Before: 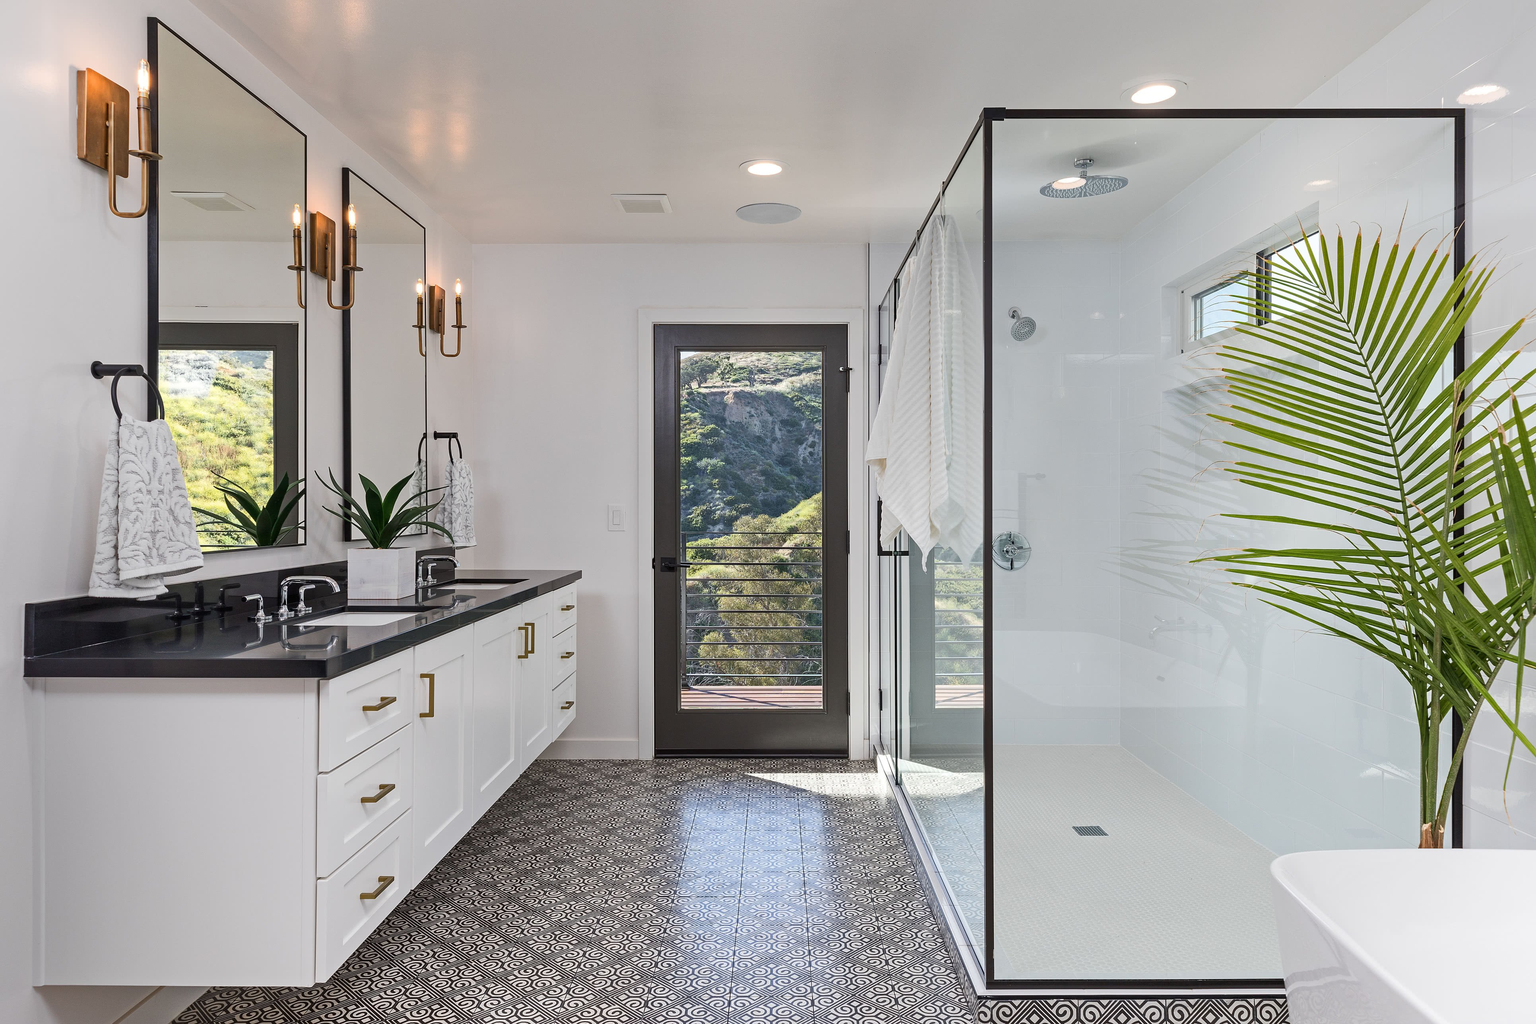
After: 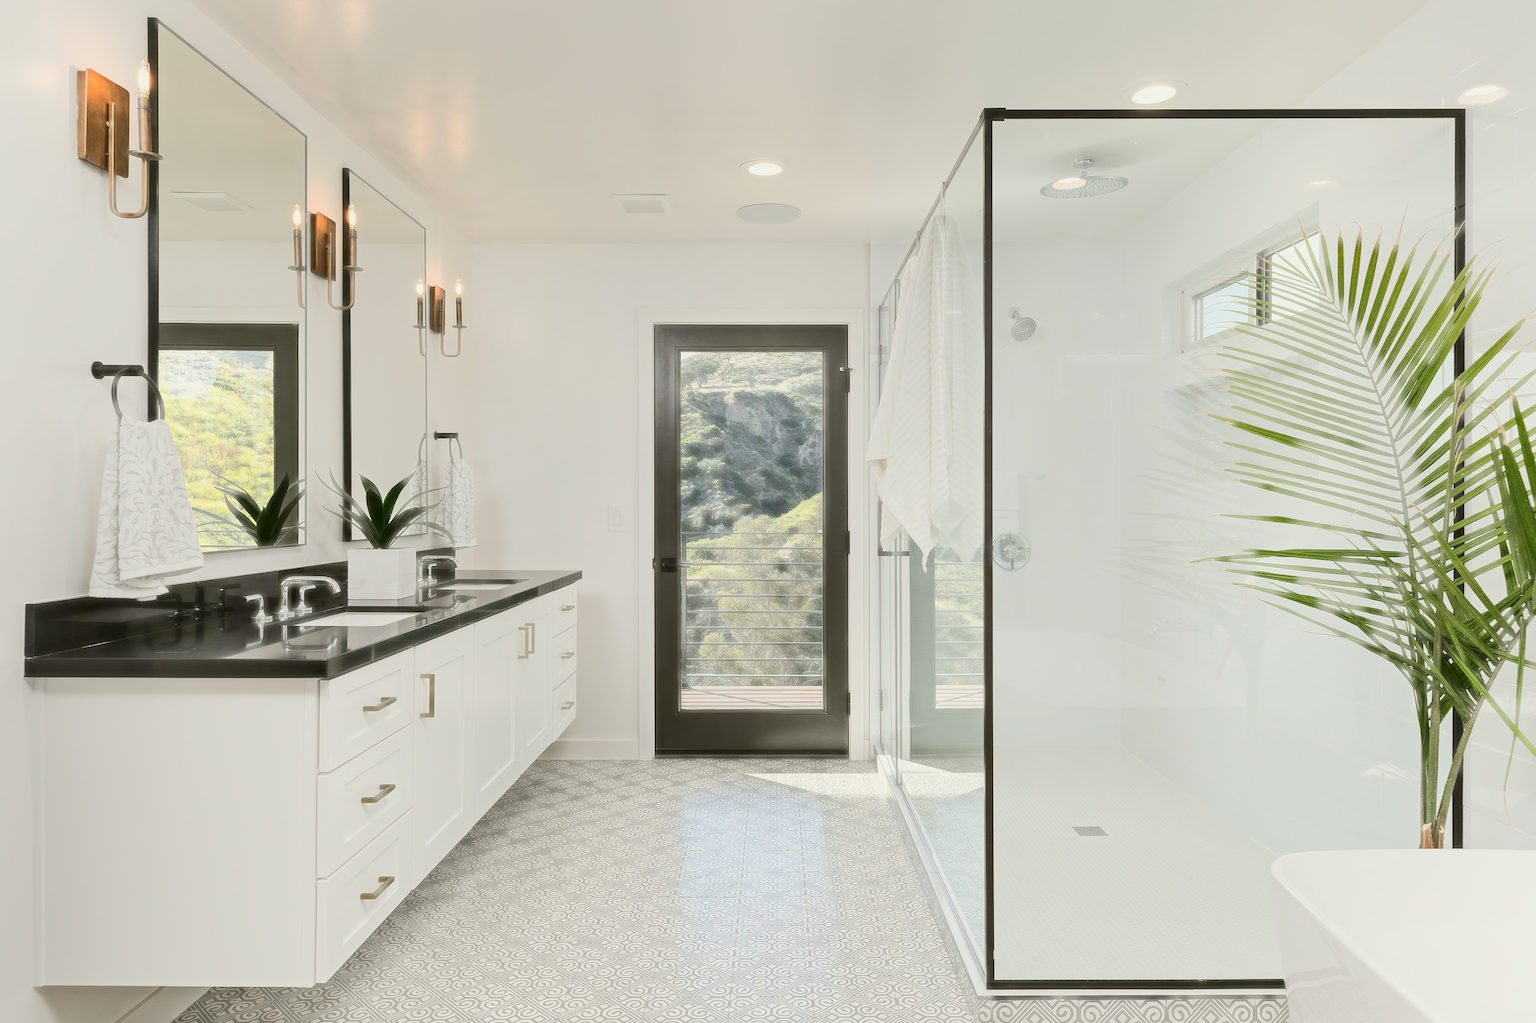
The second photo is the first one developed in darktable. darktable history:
color balance: mode lift, gamma, gain (sRGB), lift [1.04, 1, 1, 0.97], gamma [1.01, 1, 1, 0.97], gain [0.96, 1, 1, 0.97]
base curve: curves: ch0 [(0, 0) (0.262, 0.32) (0.722, 0.705) (1, 1)]
contrast brightness saturation: contrast 0.21, brightness -0.11, saturation 0.21
haze removal: strength -0.9, distance 0.225, compatibility mode true, adaptive false
